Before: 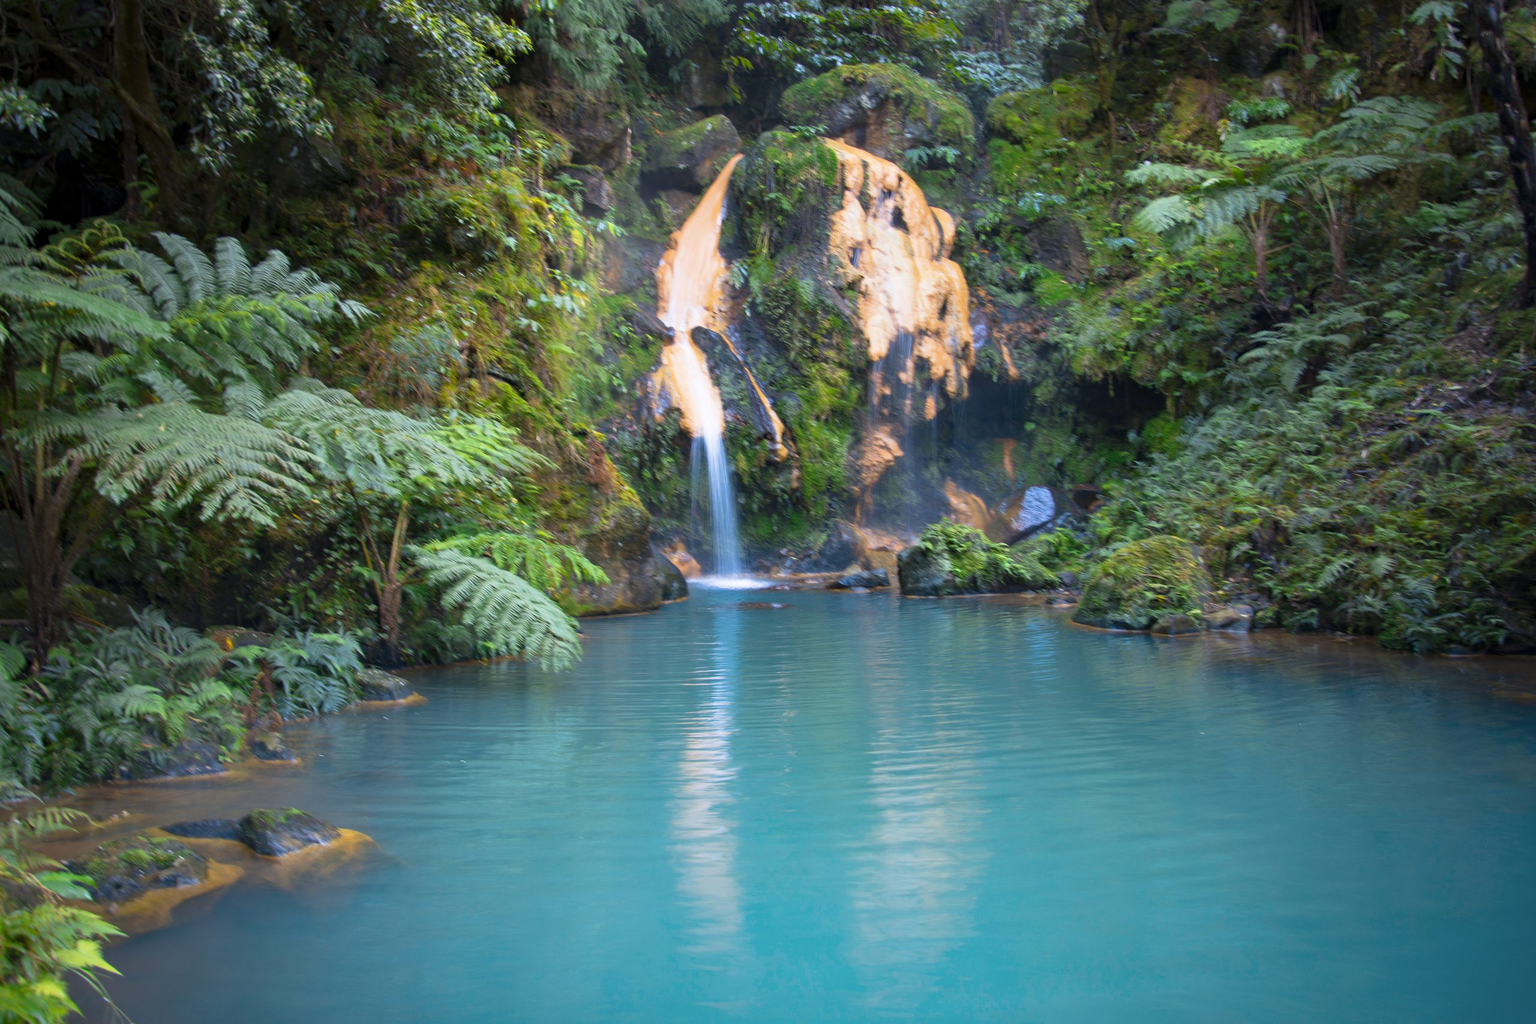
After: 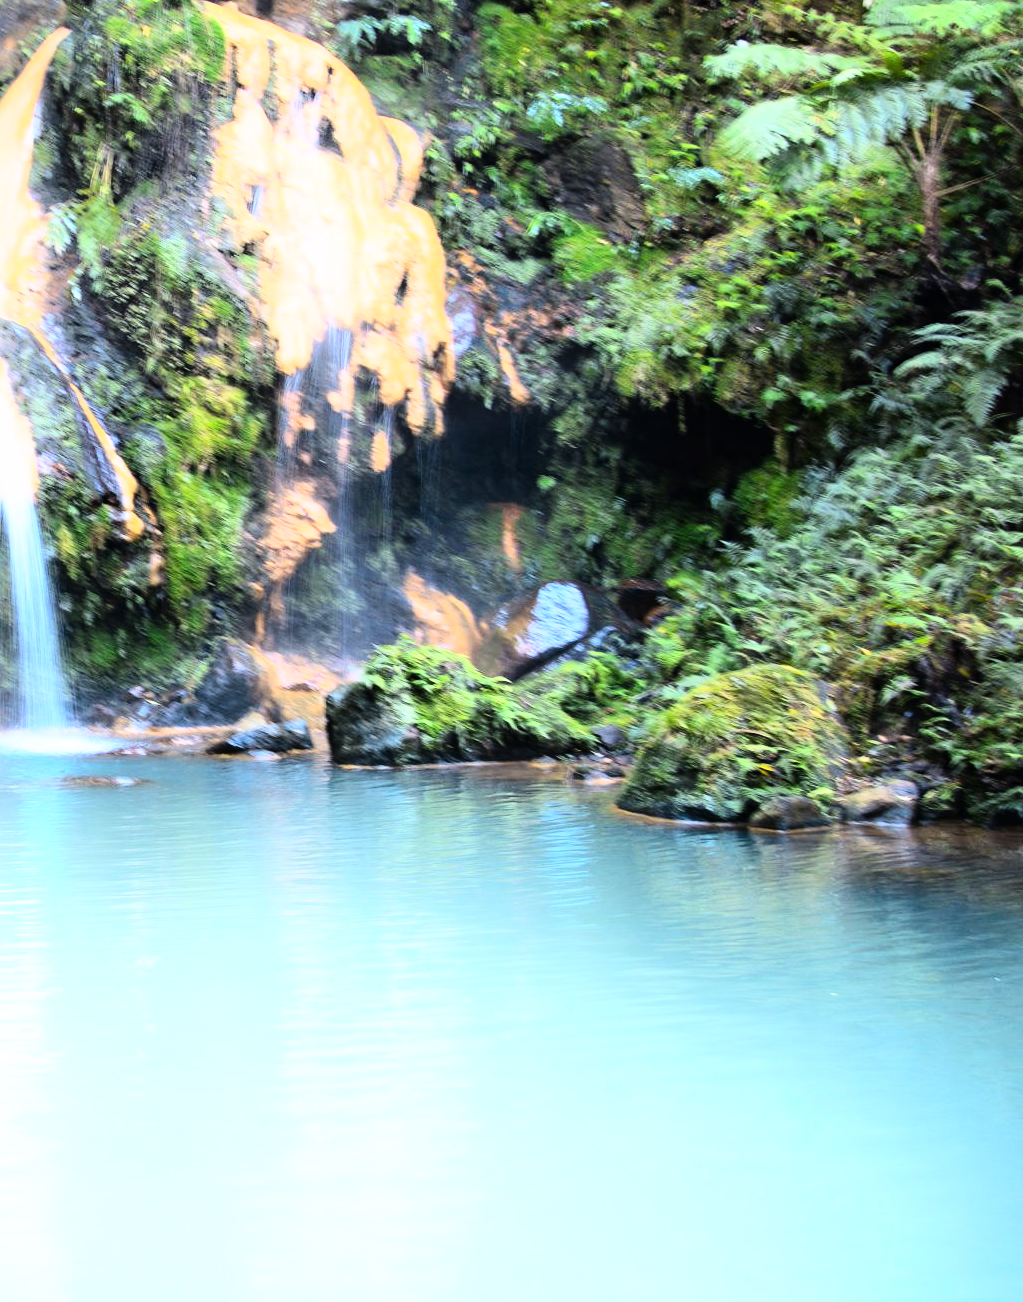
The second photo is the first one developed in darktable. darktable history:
rgb curve: curves: ch0 [(0, 0) (0.21, 0.15) (0.24, 0.21) (0.5, 0.75) (0.75, 0.96) (0.89, 0.99) (1, 1)]; ch1 [(0, 0.02) (0.21, 0.13) (0.25, 0.2) (0.5, 0.67) (0.75, 0.9) (0.89, 0.97) (1, 1)]; ch2 [(0, 0.02) (0.21, 0.13) (0.25, 0.2) (0.5, 0.67) (0.75, 0.9) (0.89, 0.97) (1, 1)], compensate middle gray true
shadows and highlights: shadows -21.3, highlights 100, soften with gaussian
tone equalizer: -8 EV 0.06 EV, smoothing diameter 25%, edges refinement/feathering 10, preserve details guided filter
crop: left 45.721%, top 13.393%, right 14.118%, bottom 10.01%
